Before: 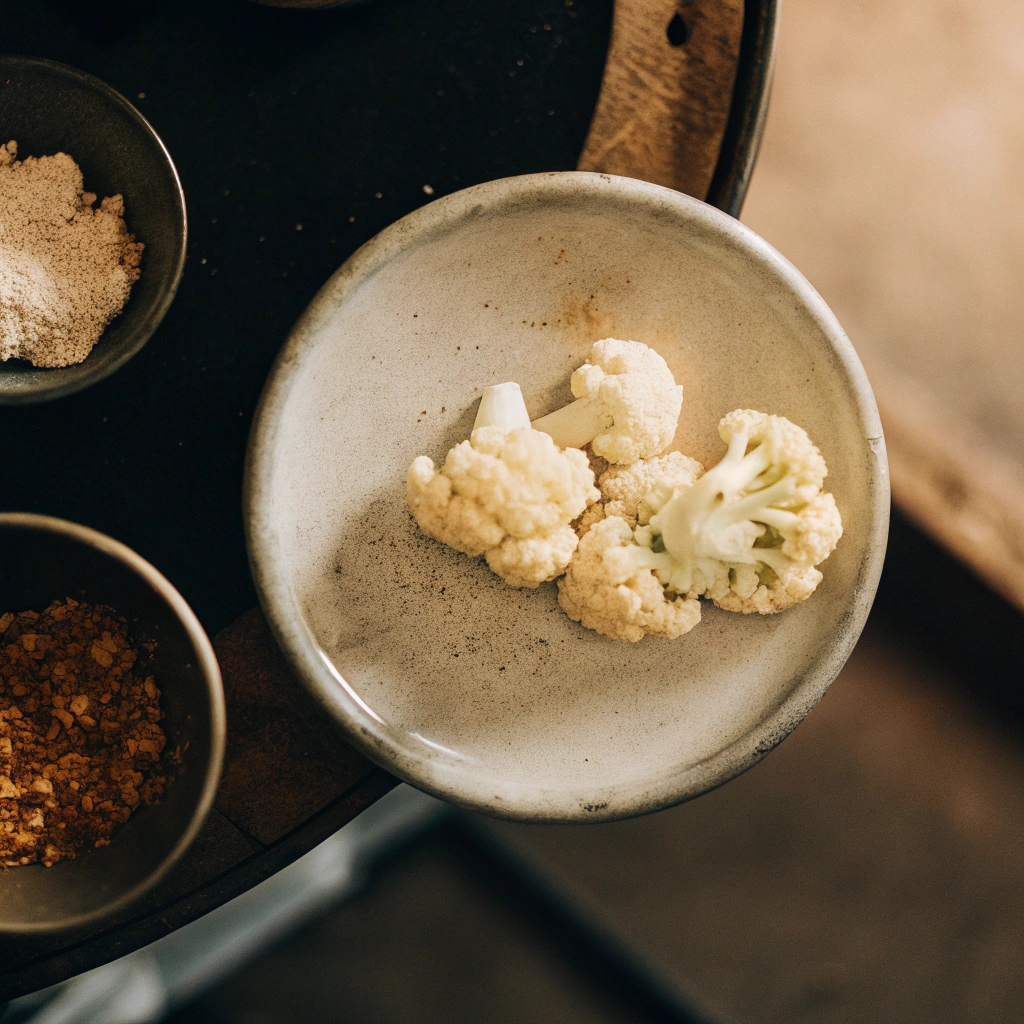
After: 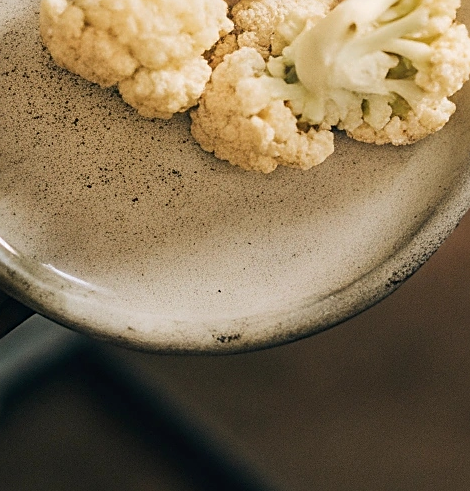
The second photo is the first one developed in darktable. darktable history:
crop: left 35.881%, top 45.869%, right 18.145%, bottom 6.086%
exposure: compensate highlight preservation false
sharpen: on, module defaults
color calibration: illuminant same as pipeline (D50), adaptation XYZ, x 0.345, y 0.359, temperature 5020.94 K, gamut compression 0.976
